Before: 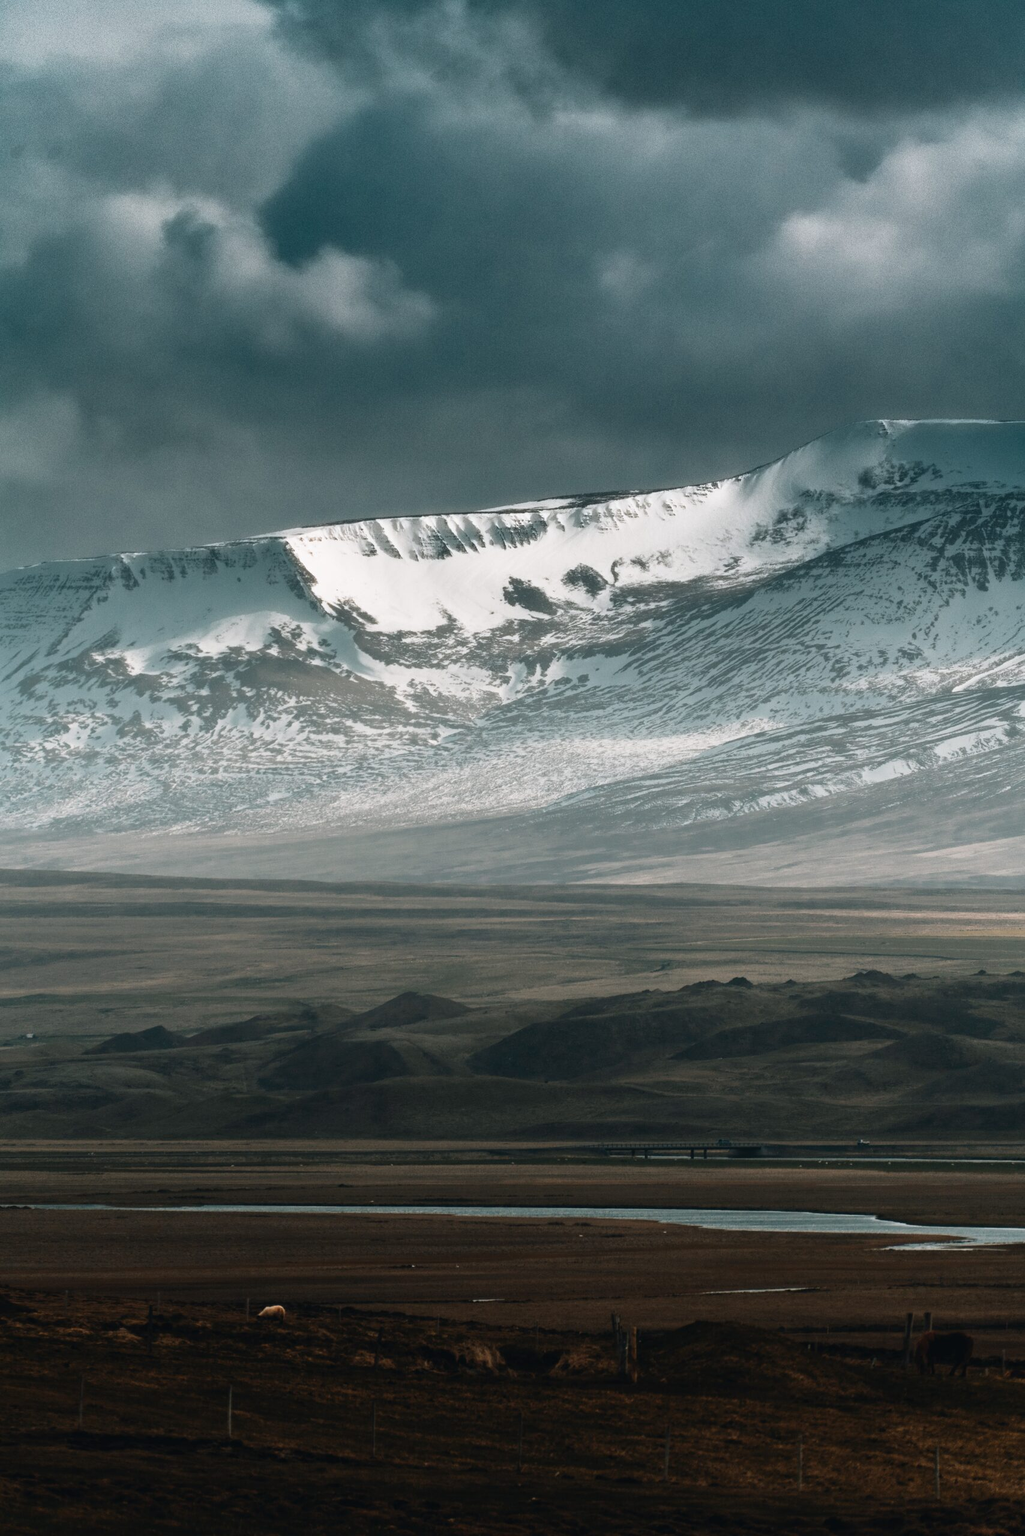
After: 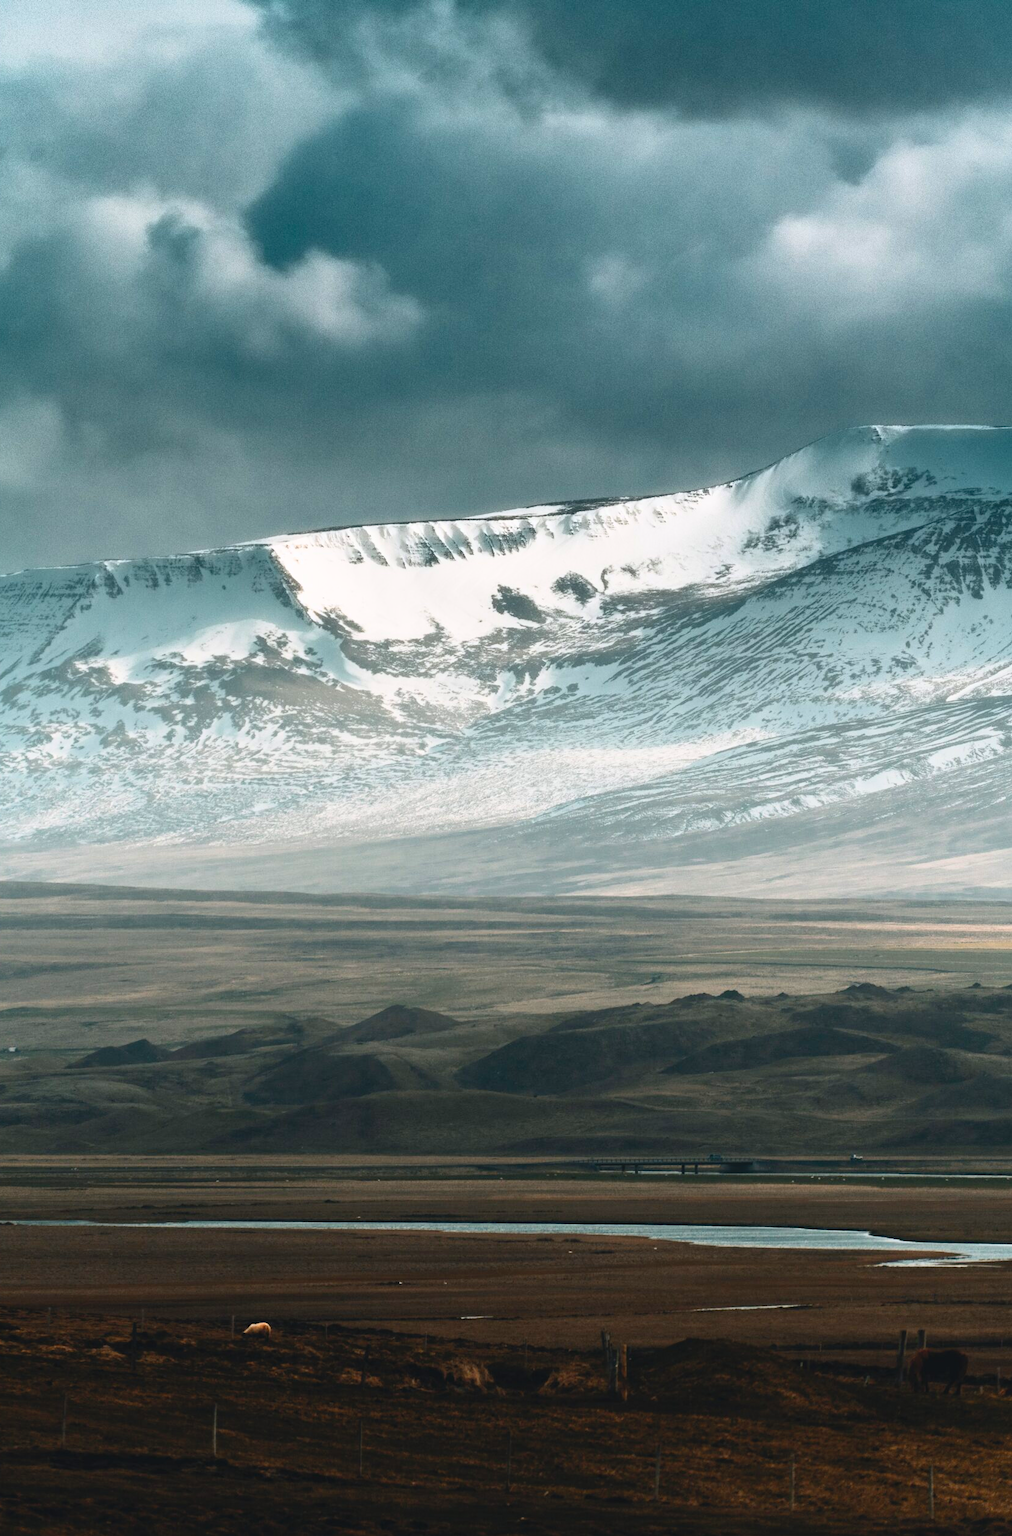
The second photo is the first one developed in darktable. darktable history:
contrast brightness saturation: contrast 0.24, brightness 0.26, saturation 0.39
crop and rotate: left 1.774%, right 0.633%, bottom 1.28%
